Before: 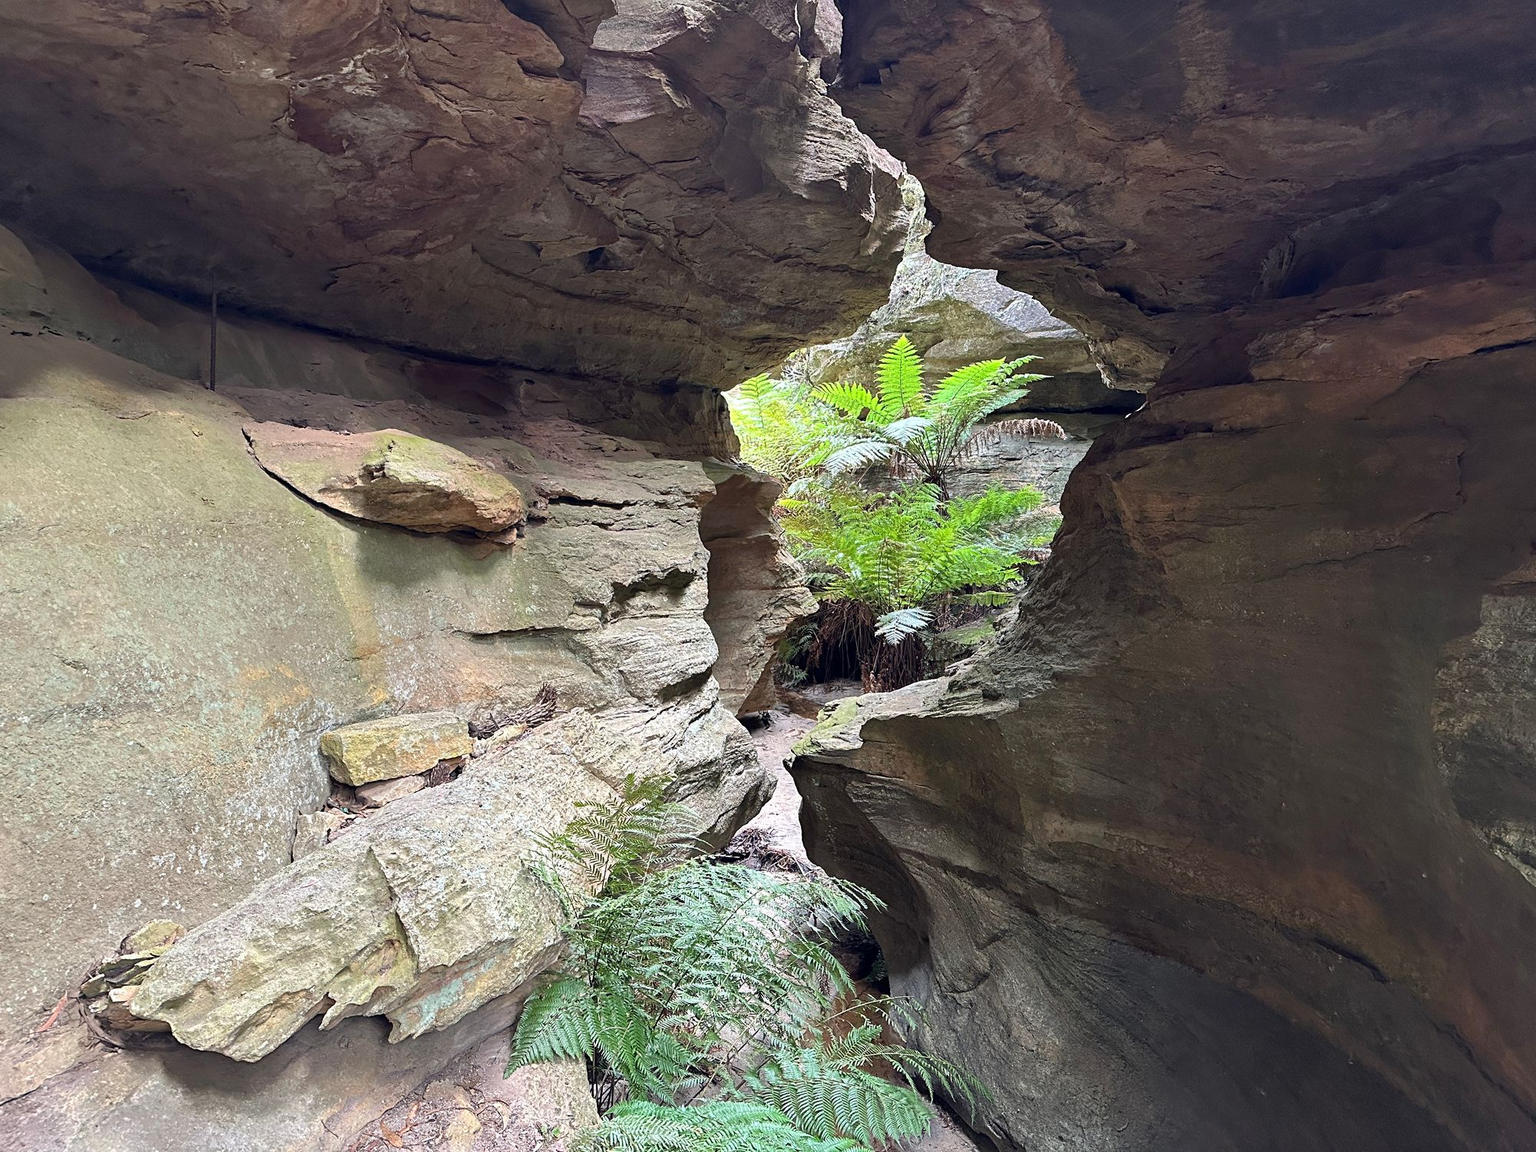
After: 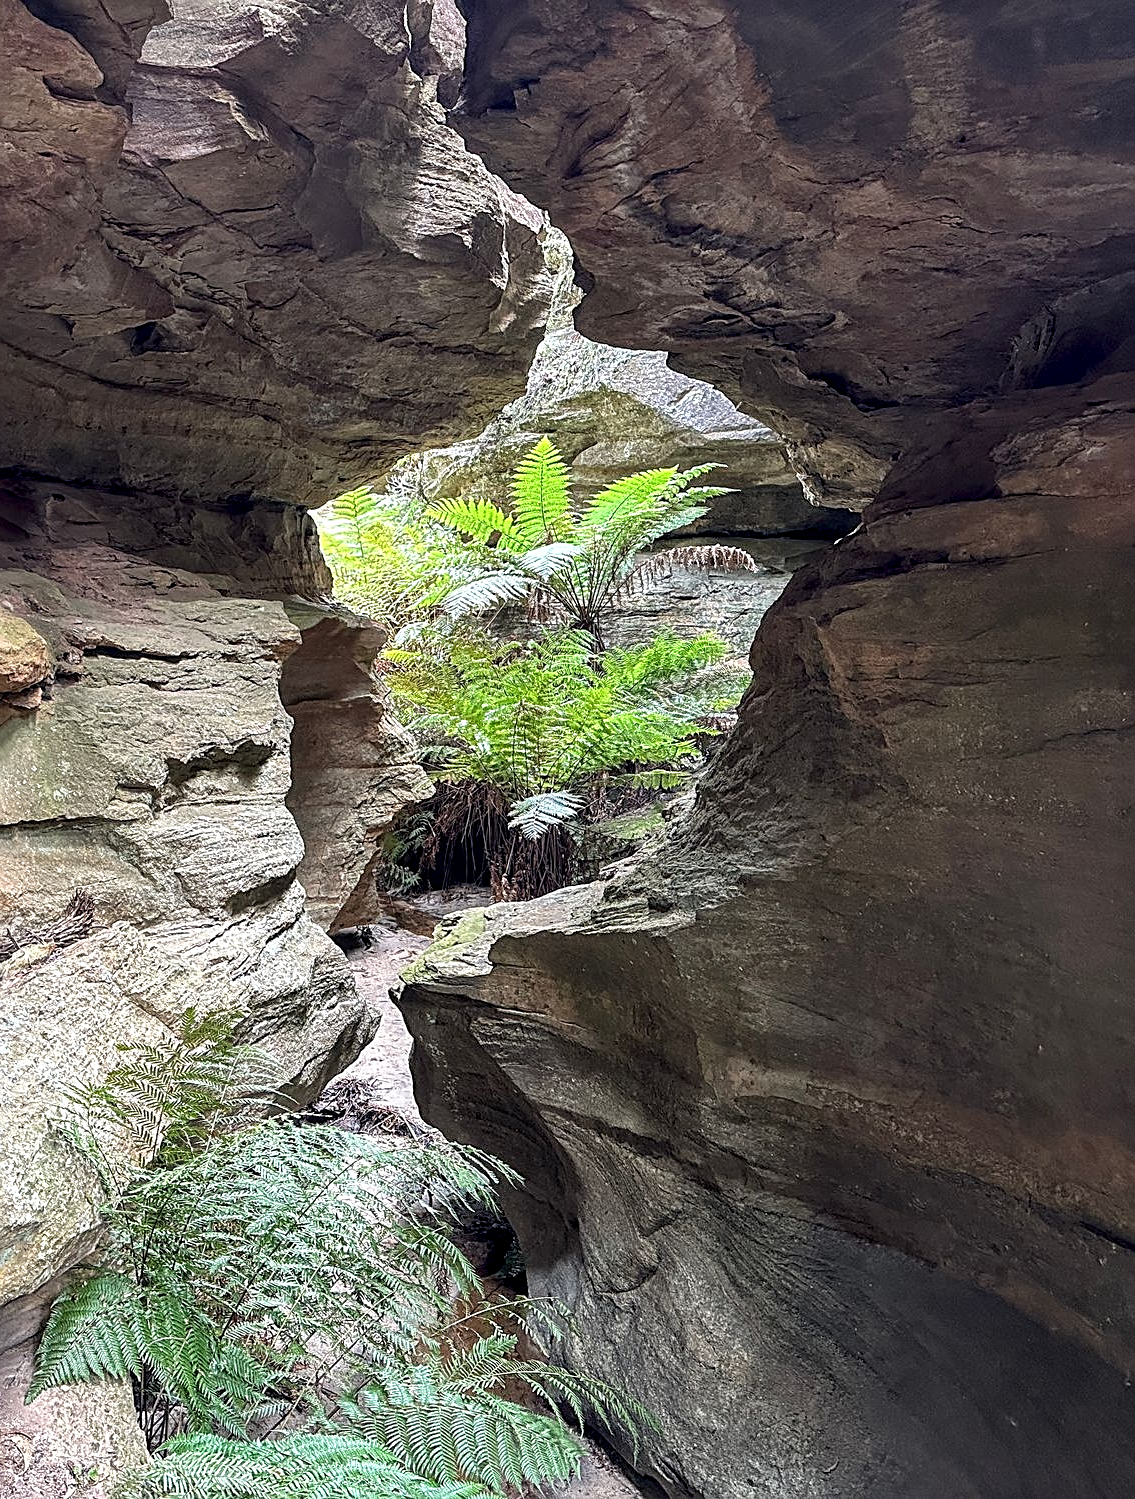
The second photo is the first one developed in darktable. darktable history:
crop: left 31.571%, top 0.008%, right 11.665%
sharpen: on, module defaults
local contrast: detail 150%
